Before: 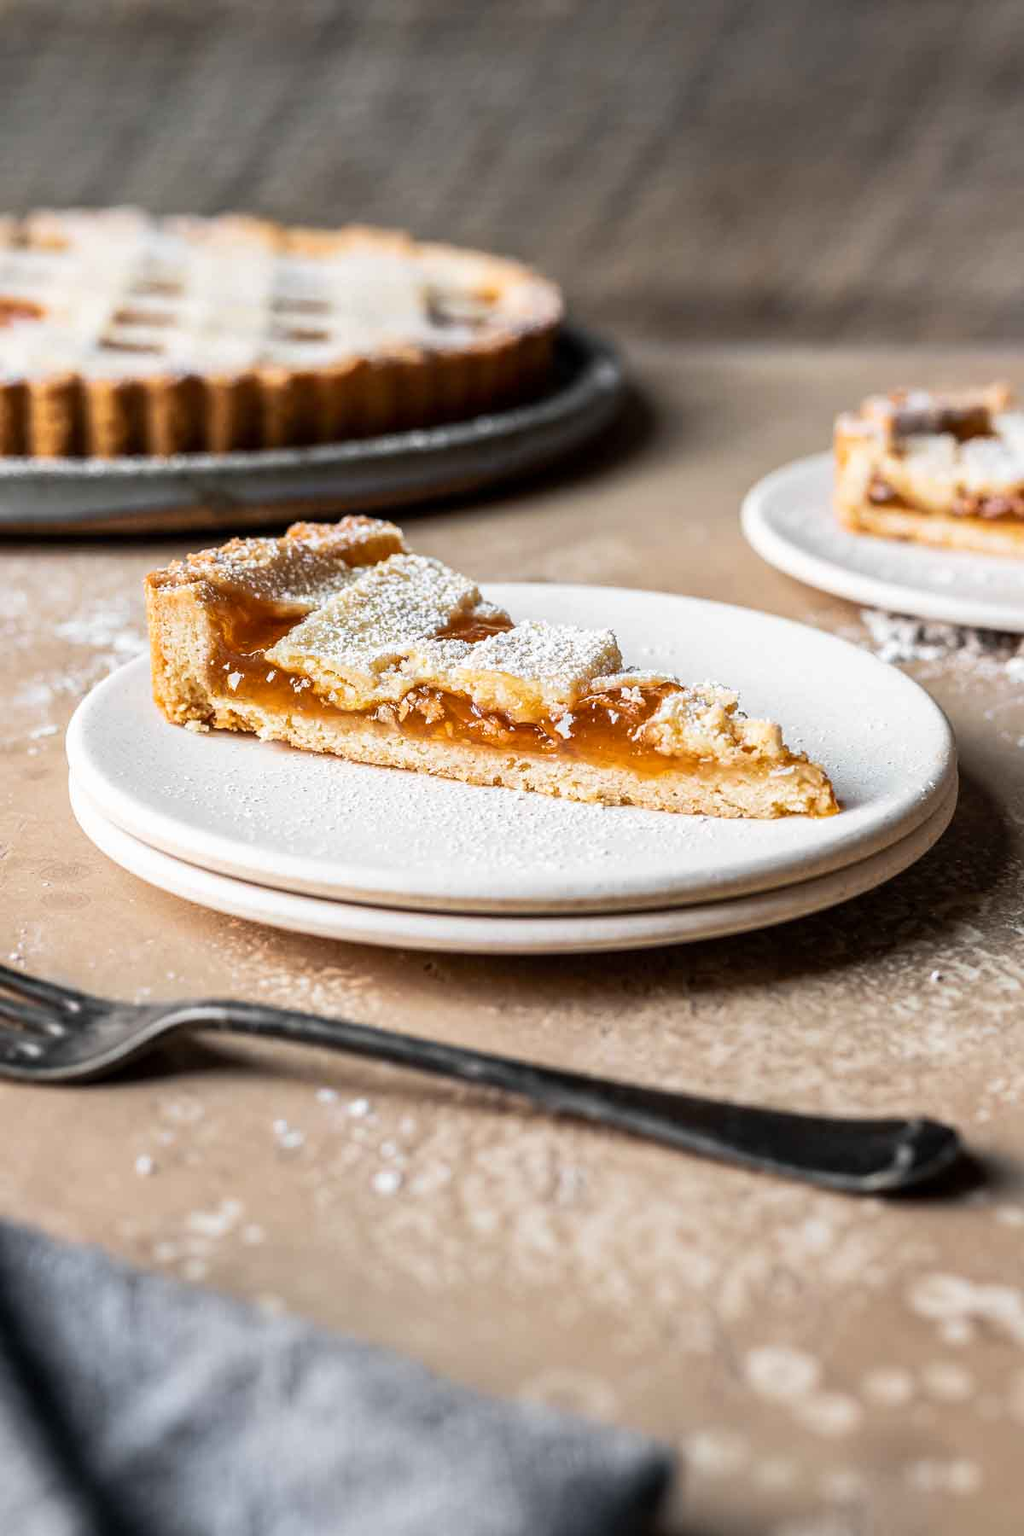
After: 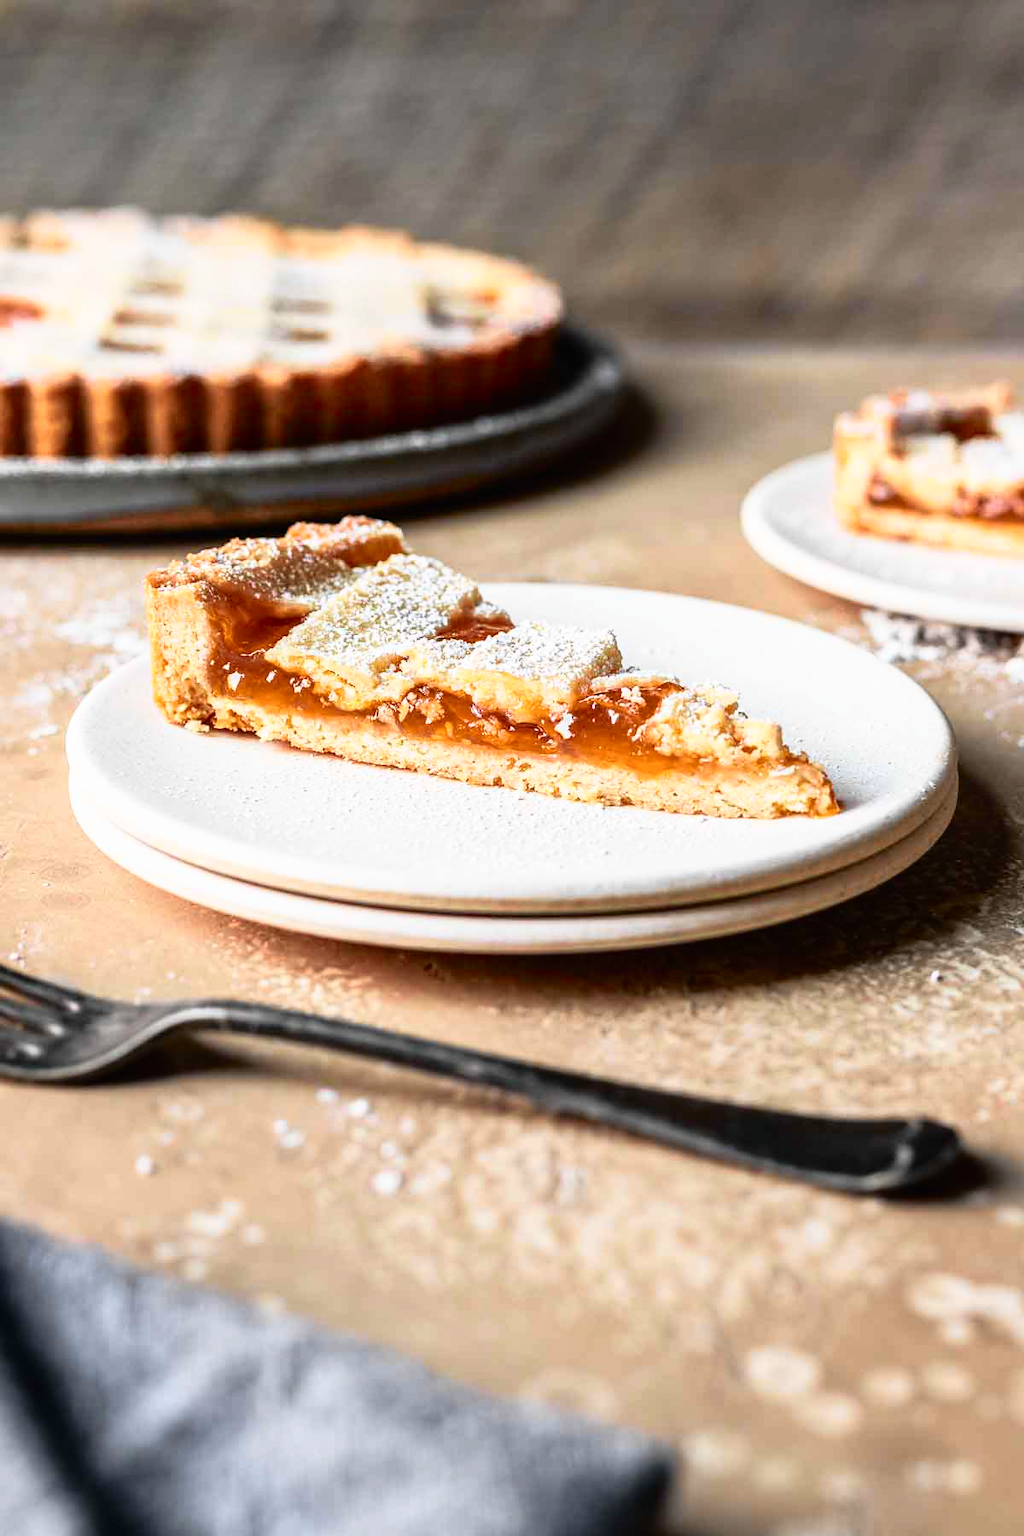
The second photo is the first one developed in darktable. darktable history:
tone curve: curves: ch0 [(0, 0.01) (0.037, 0.032) (0.131, 0.108) (0.275, 0.286) (0.483, 0.517) (0.61, 0.661) (0.697, 0.768) (0.797, 0.876) (0.888, 0.952) (0.997, 0.995)]; ch1 [(0, 0) (0.312, 0.262) (0.425, 0.402) (0.5, 0.5) (0.527, 0.532) (0.556, 0.585) (0.683, 0.706) (0.746, 0.77) (1, 1)]; ch2 [(0, 0) (0.223, 0.185) (0.333, 0.284) (0.432, 0.4) (0.502, 0.502) (0.525, 0.527) (0.545, 0.564) (0.587, 0.613) (0.636, 0.654) (0.711, 0.729) (0.845, 0.855) (0.998, 0.977)], color space Lab, independent channels, preserve colors none
